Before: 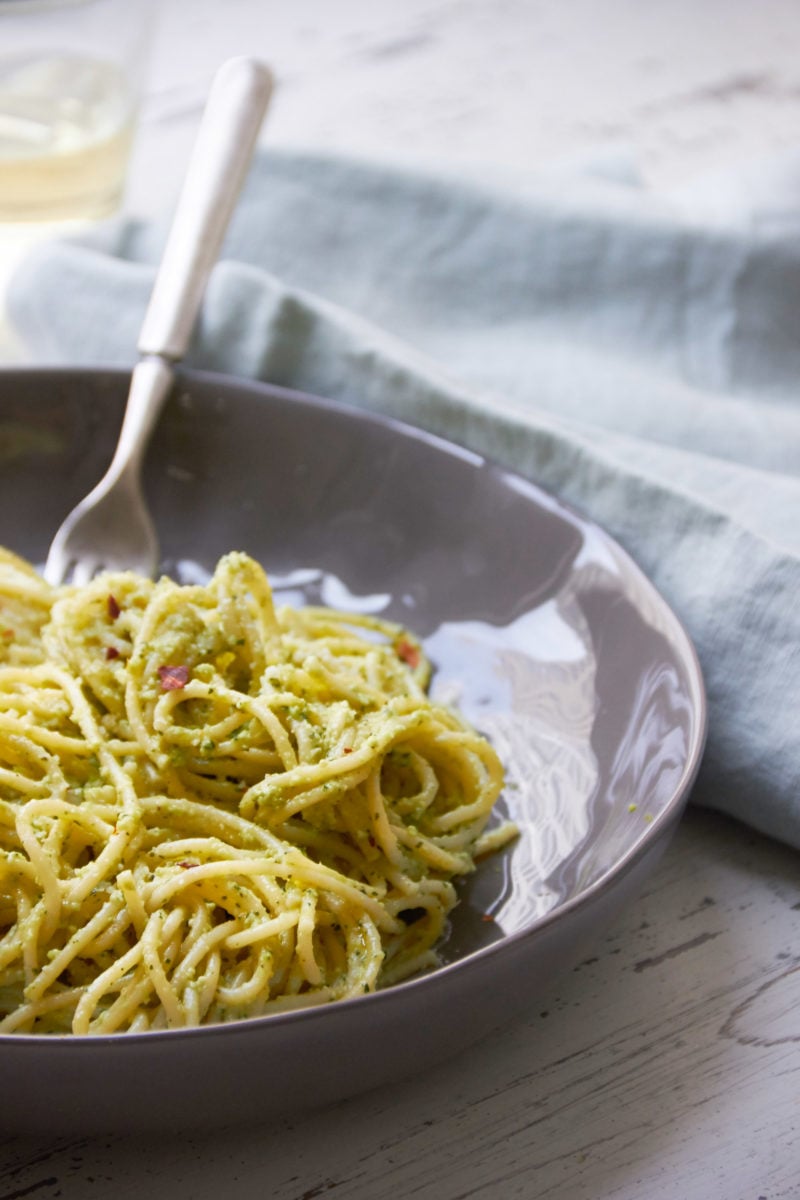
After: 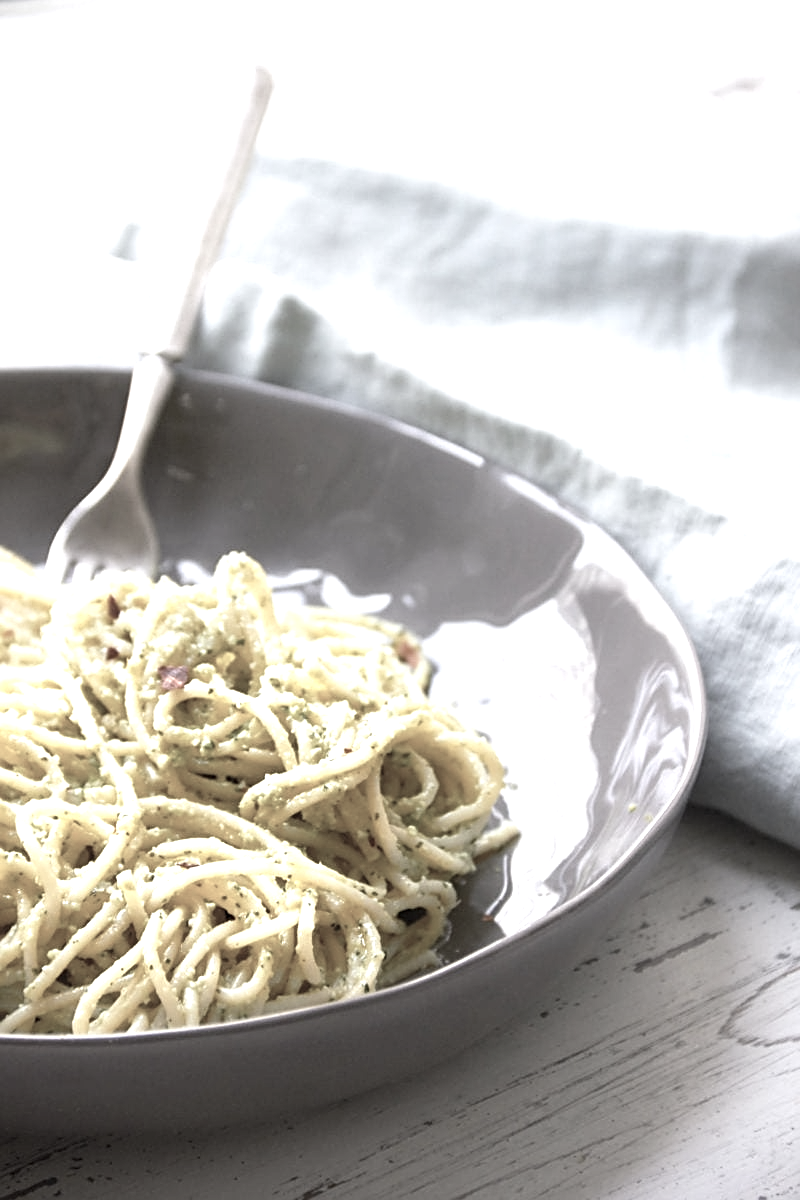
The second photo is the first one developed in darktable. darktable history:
exposure: black level correction 0, exposure 1 EV, compensate exposure bias true, compensate highlight preservation false
sharpen: on, module defaults
color correction: highlights b* -0.013, saturation 0.349
